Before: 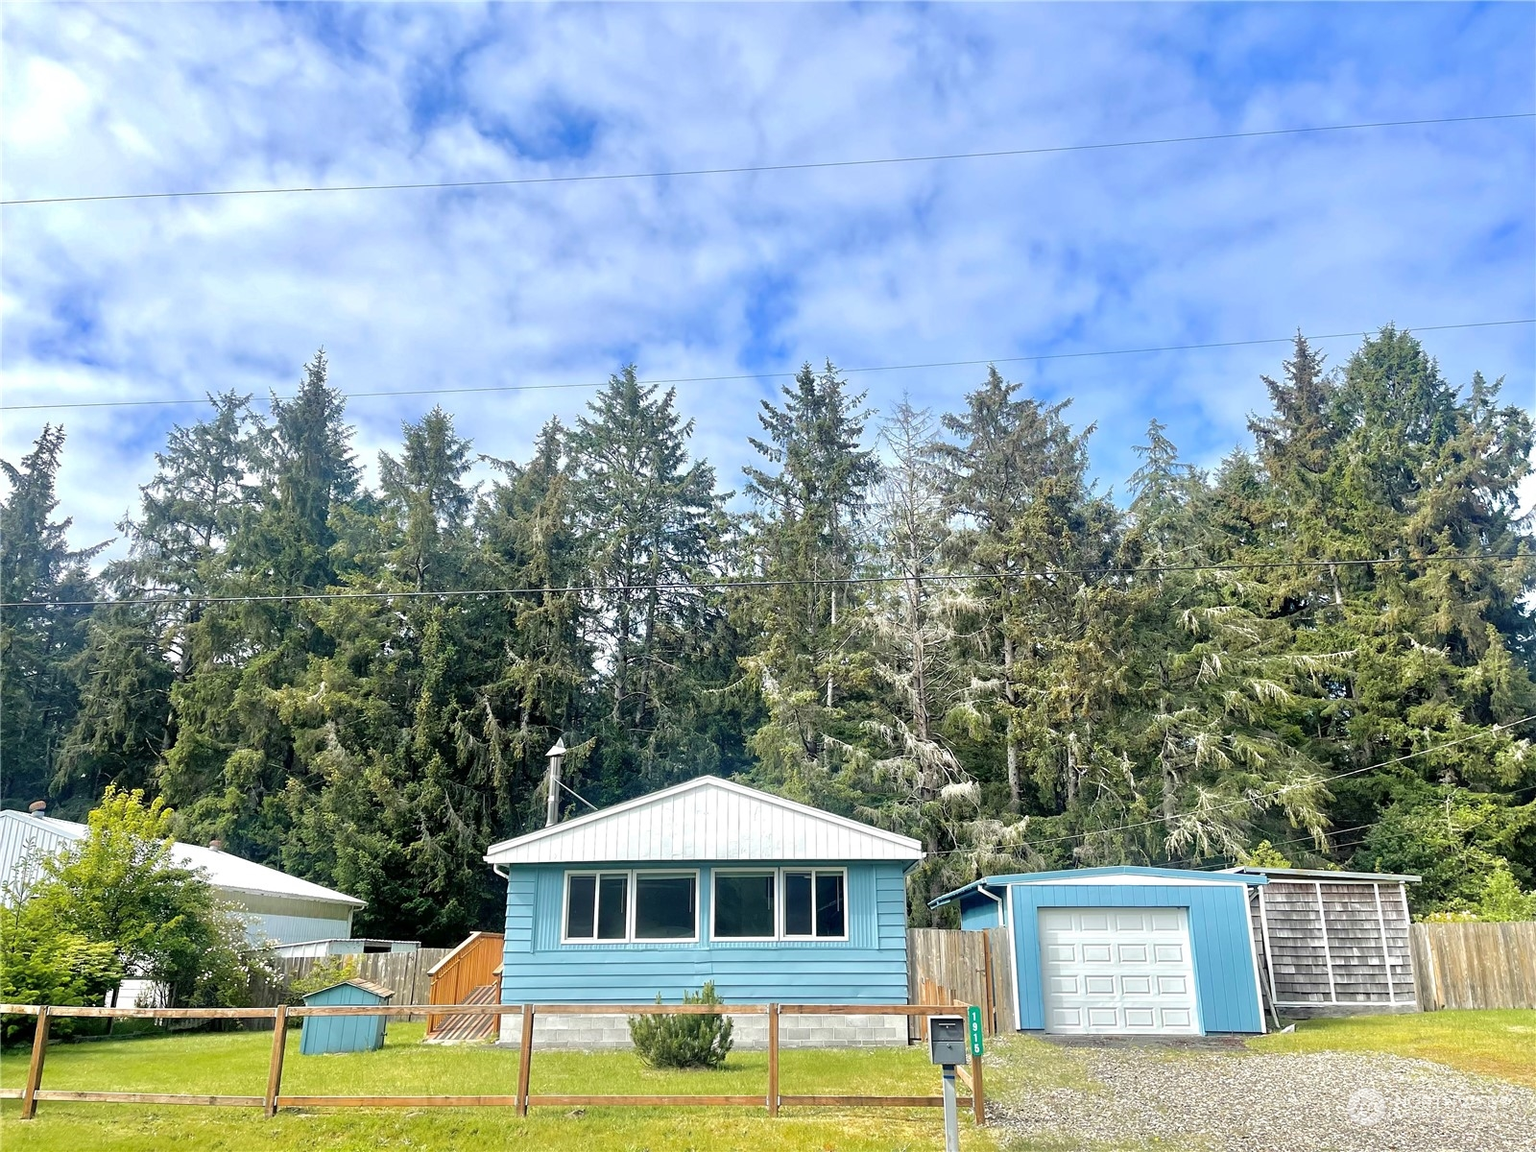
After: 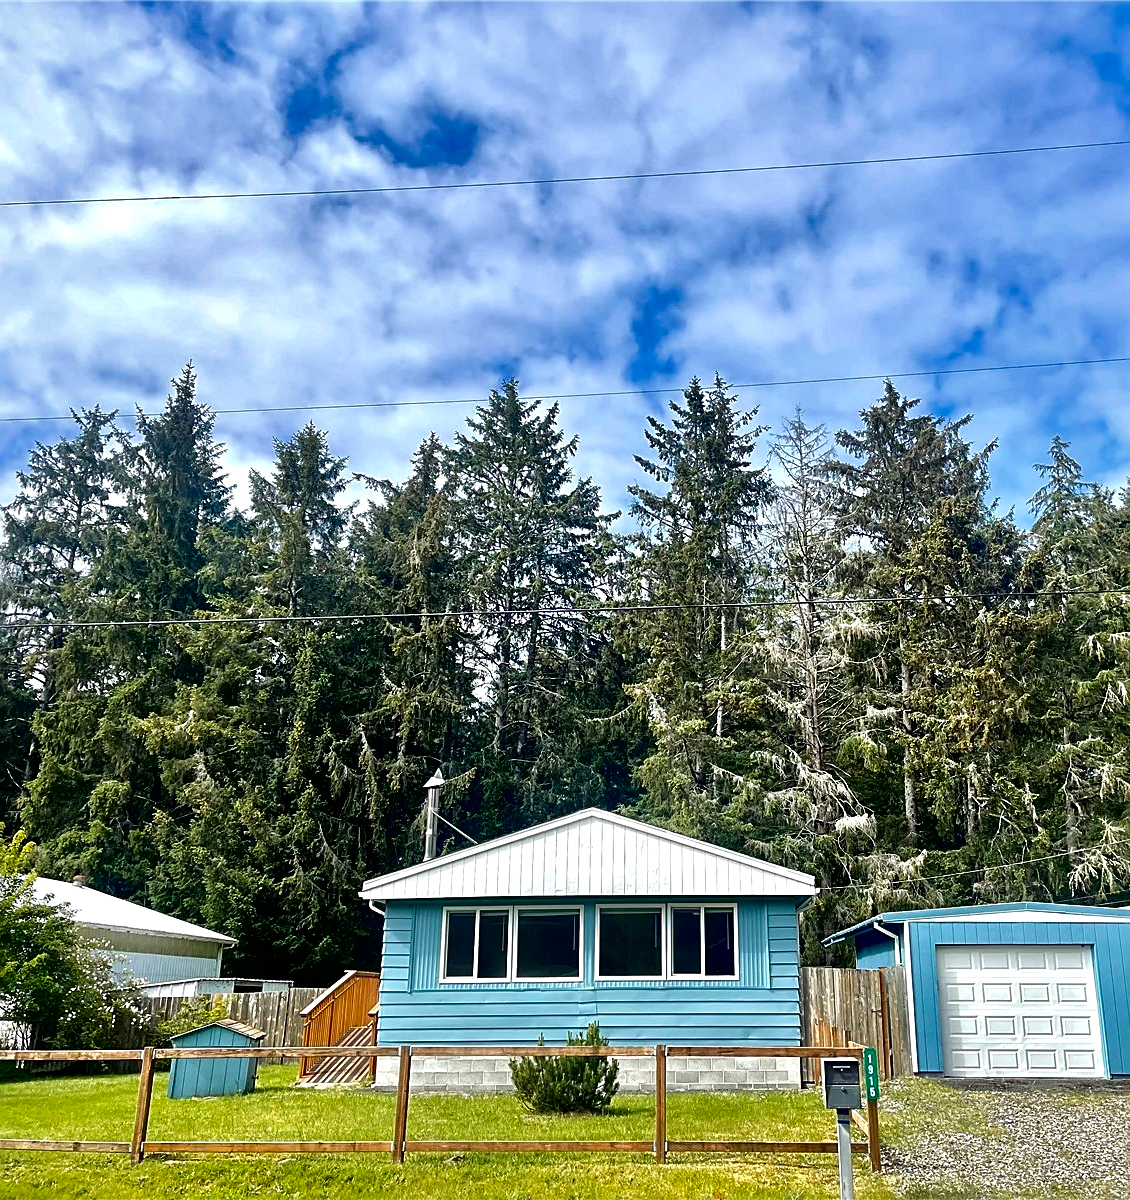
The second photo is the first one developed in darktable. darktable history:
sharpen: on, module defaults
crop and rotate: left 9.075%, right 20.292%
local contrast: mode bilateral grid, contrast 99, coarseness 100, detail 165%, midtone range 0.2
contrast brightness saturation: contrast 0.098, brightness -0.269, saturation 0.14
